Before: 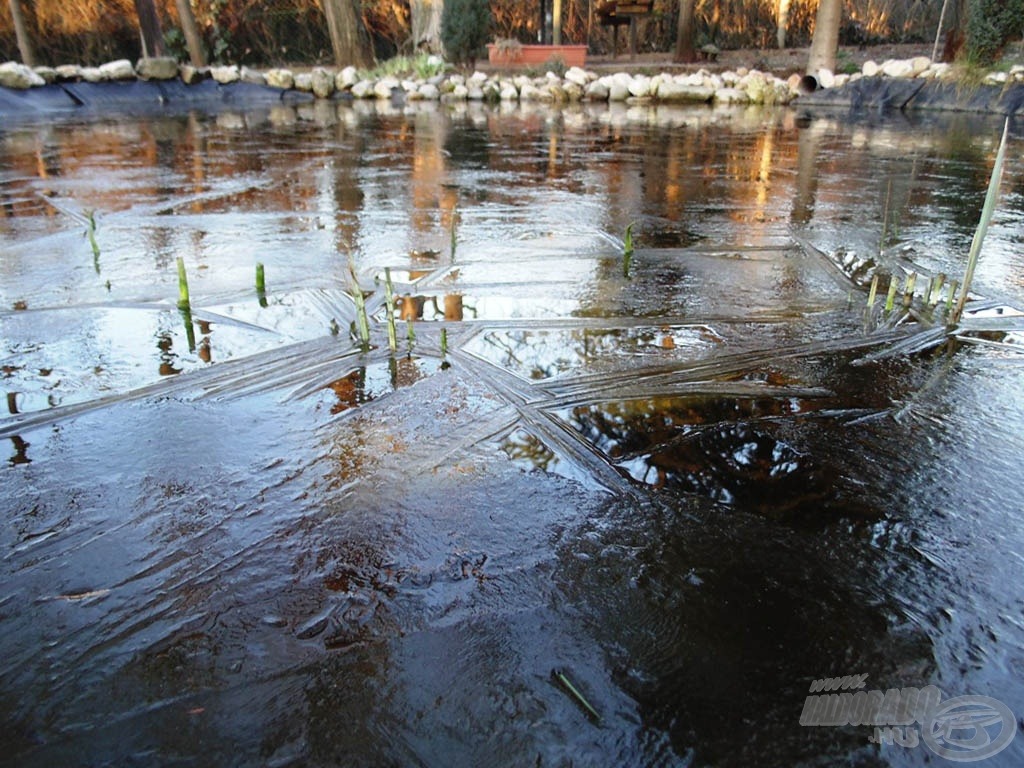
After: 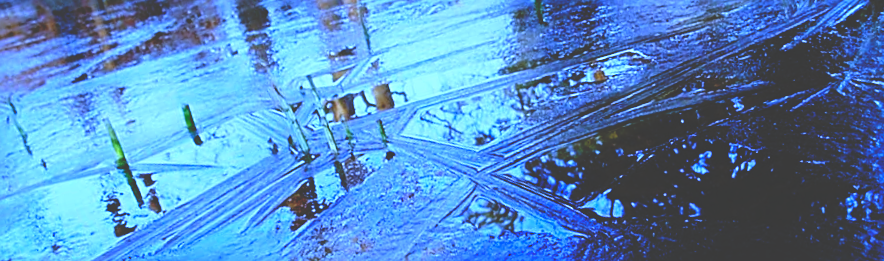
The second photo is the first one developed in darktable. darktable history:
white balance: red 0.766, blue 1.537
crop: left 1.744%, top 19.225%, right 5.069%, bottom 28.357%
rotate and perspective: rotation -14.8°, crop left 0.1, crop right 0.903, crop top 0.25, crop bottom 0.748
base curve: curves: ch0 [(0, 0.02) (0.083, 0.036) (1, 1)], preserve colors none
contrast brightness saturation: brightness 0.15
sharpen: on, module defaults
color balance rgb: perceptual saturation grading › global saturation 35%, perceptual saturation grading › highlights -25%, perceptual saturation grading › shadows 50%
